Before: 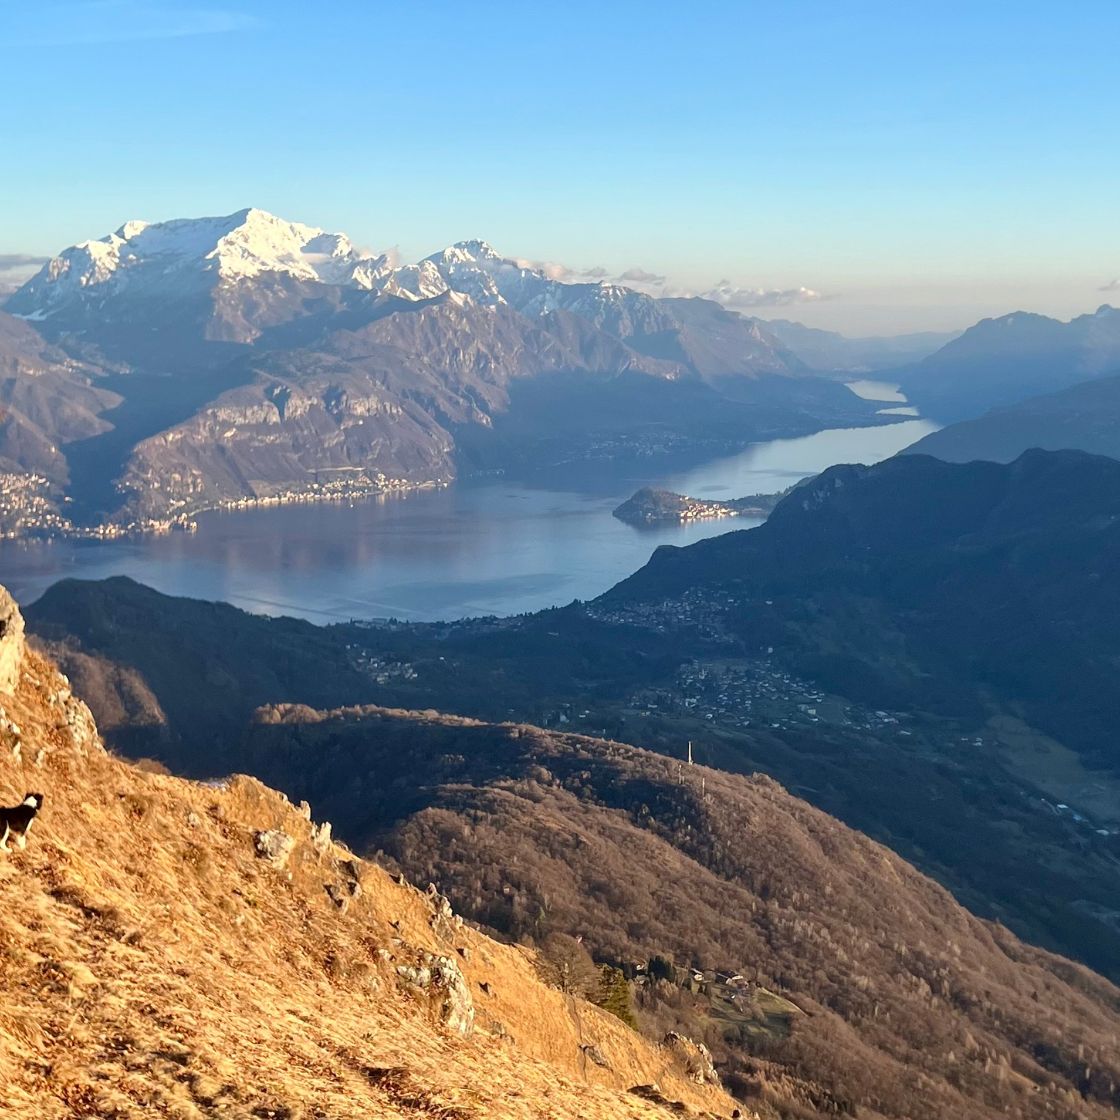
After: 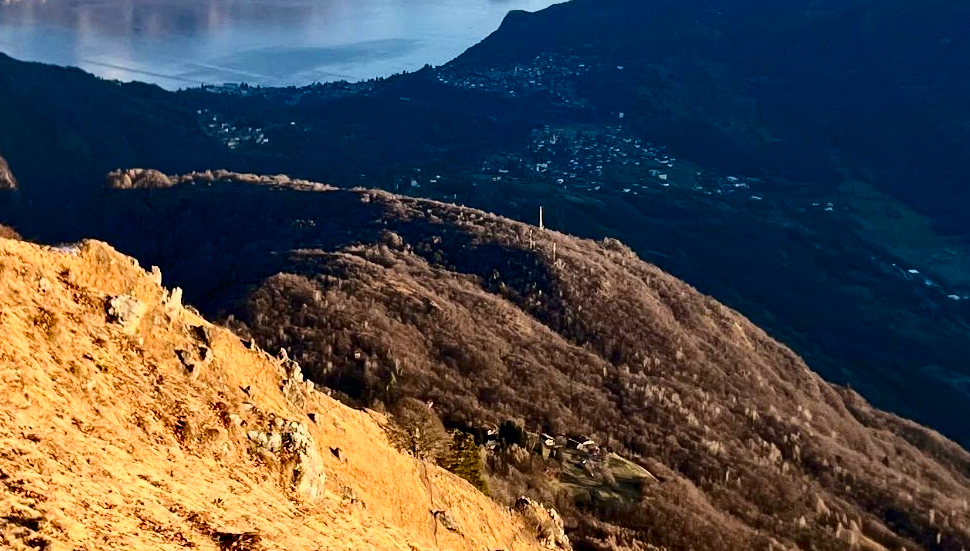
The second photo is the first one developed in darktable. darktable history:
crop and rotate: left 13.314%, top 47.845%, bottom 2.9%
exposure: black level correction 0.01, exposure 0.016 EV, compensate highlight preservation false
filmic rgb: black relative exposure -7.65 EV, white relative exposure 4.56 EV, threshold 2.96 EV, hardness 3.61, color science v6 (2022), enable highlight reconstruction true
contrast brightness saturation: contrast 0.398, brightness 0.048, saturation 0.248
